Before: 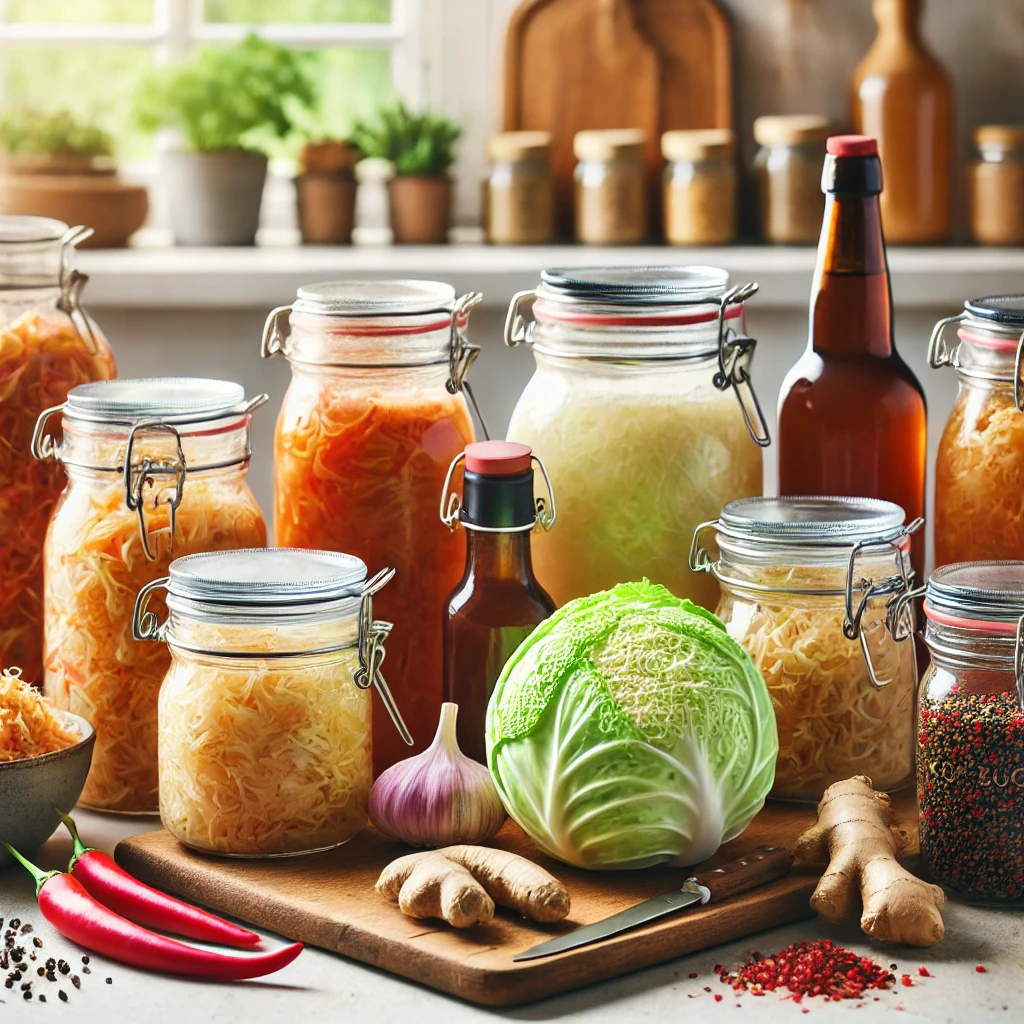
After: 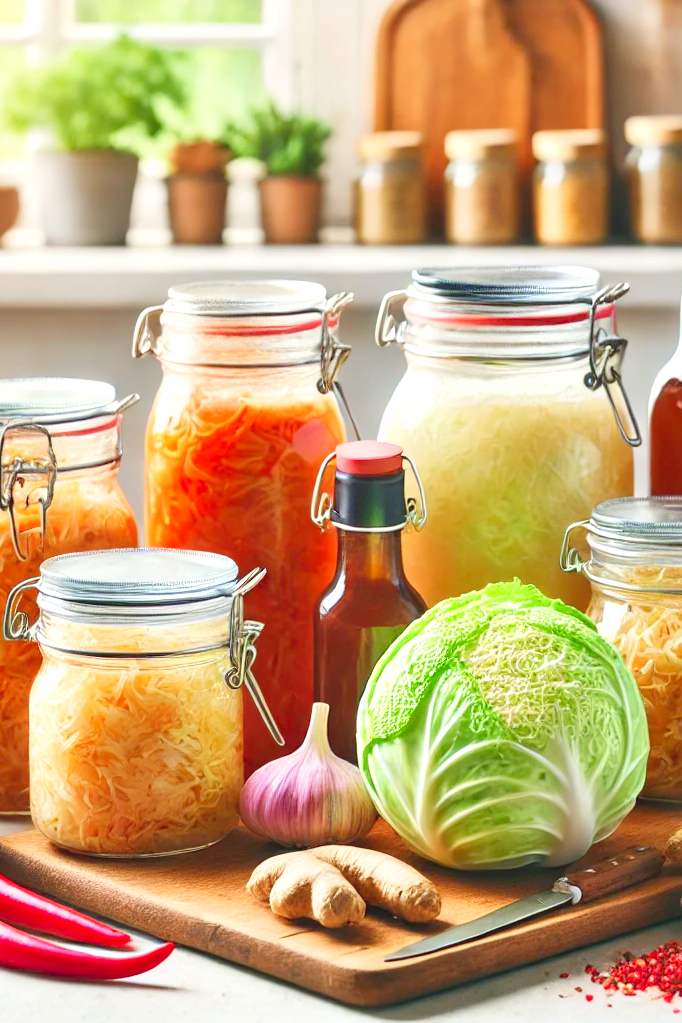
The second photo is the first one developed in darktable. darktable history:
contrast brightness saturation: contrast 0.05
crop and rotate: left 12.648%, right 20.685%
levels: levels [0, 0.397, 0.955]
